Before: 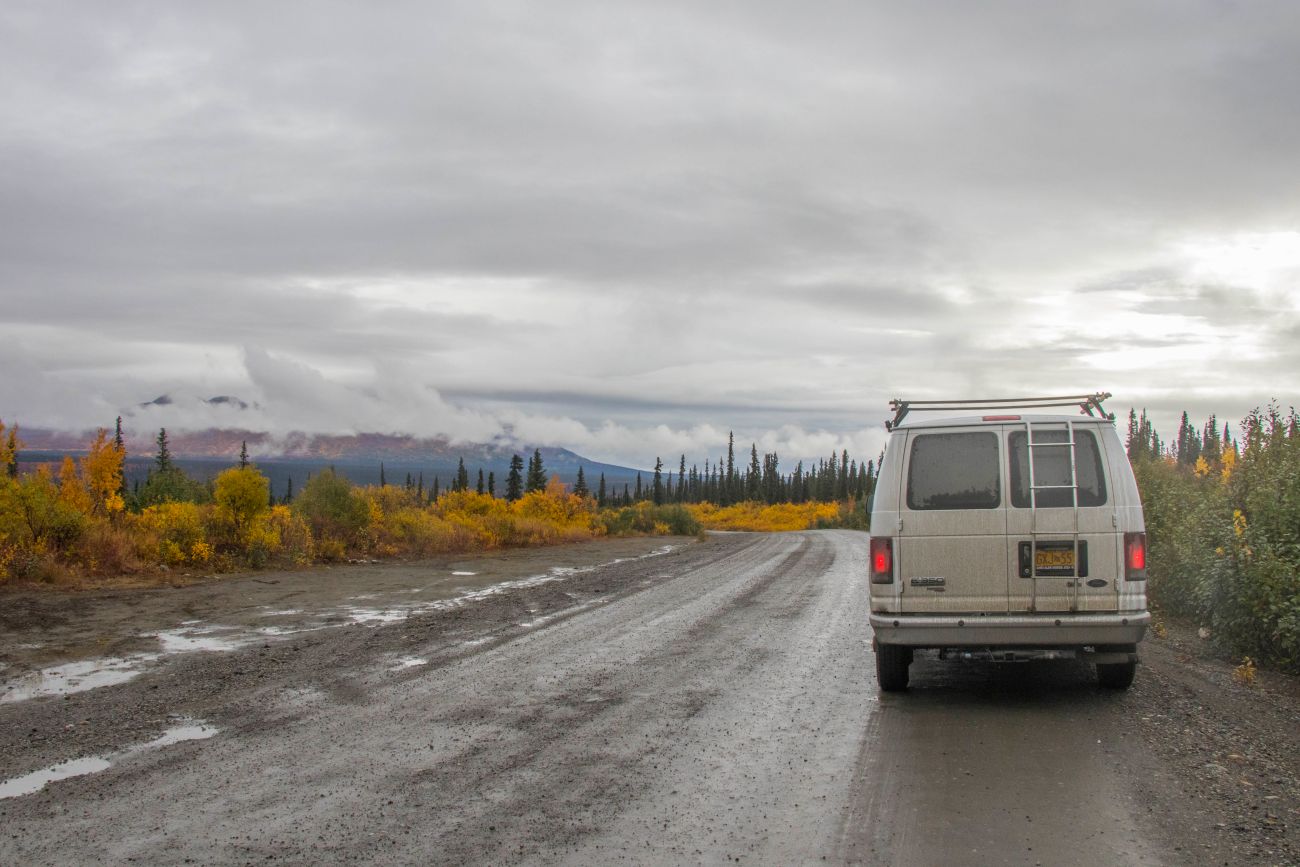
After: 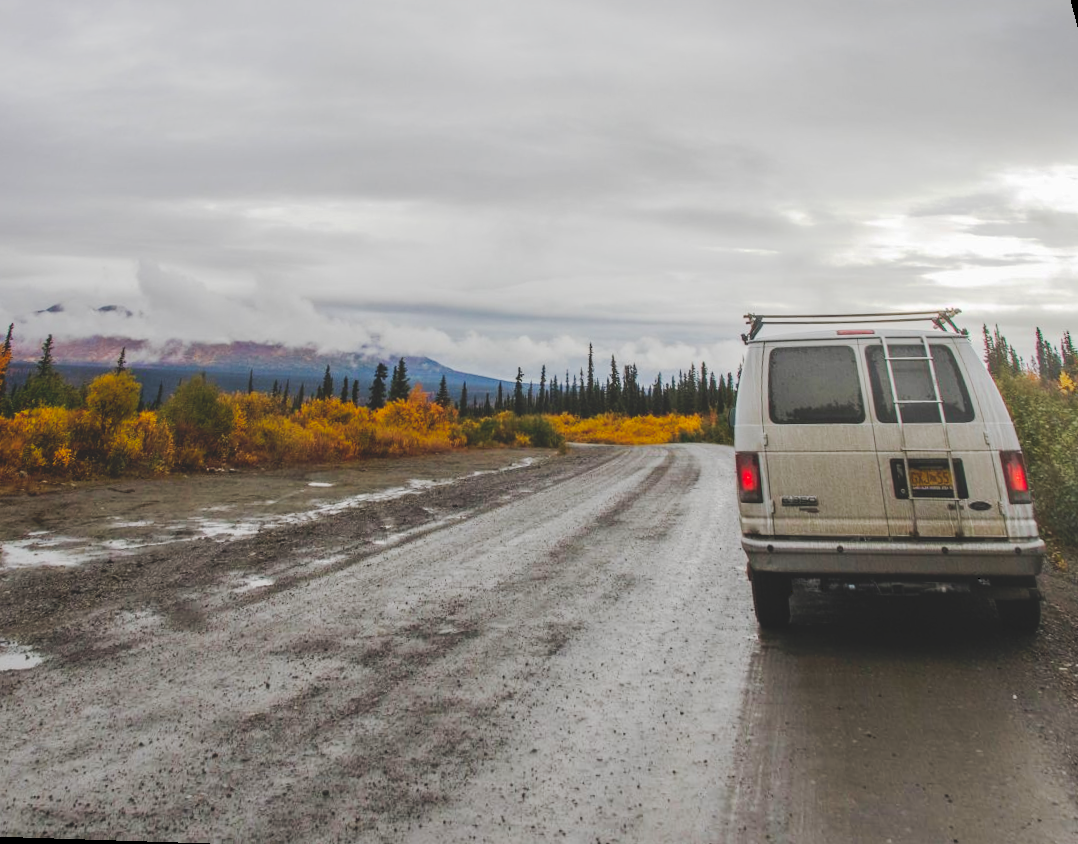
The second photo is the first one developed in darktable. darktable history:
tone curve: curves: ch0 [(0, 0) (0.003, 0.132) (0.011, 0.136) (0.025, 0.14) (0.044, 0.147) (0.069, 0.149) (0.1, 0.156) (0.136, 0.163) (0.177, 0.177) (0.224, 0.2) (0.277, 0.251) (0.335, 0.311) (0.399, 0.387) (0.468, 0.487) (0.543, 0.585) (0.623, 0.675) (0.709, 0.742) (0.801, 0.81) (0.898, 0.867) (1, 1)], preserve colors none
rotate and perspective: rotation 0.72°, lens shift (vertical) -0.352, lens shift (horizontal) -0.051, crop left 0.152, crop right 0.859, crop top 0.019, crop bottom 0.964
